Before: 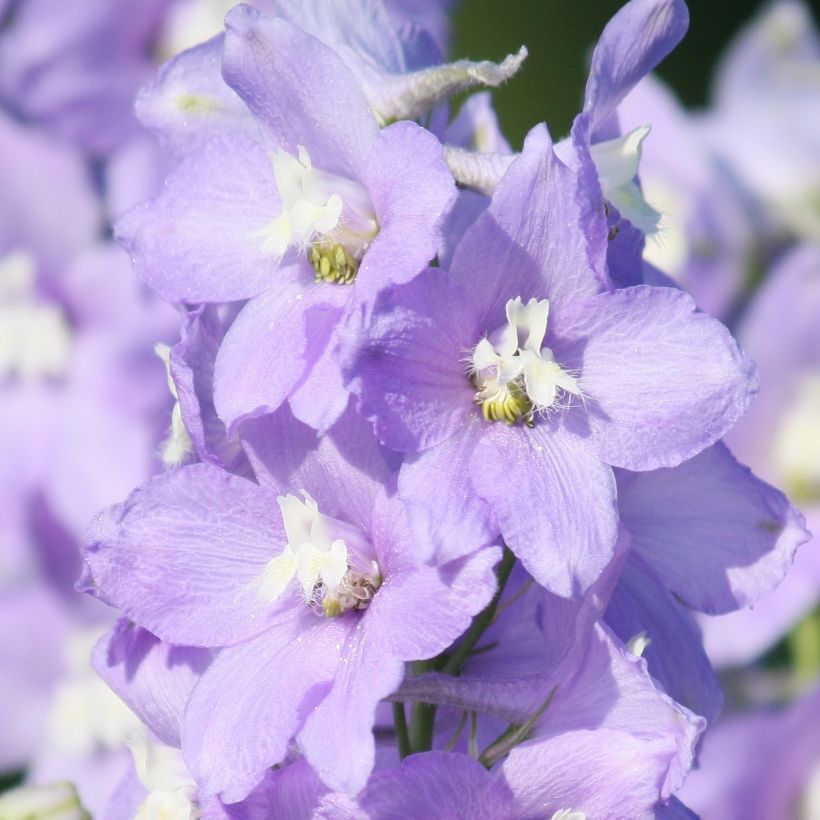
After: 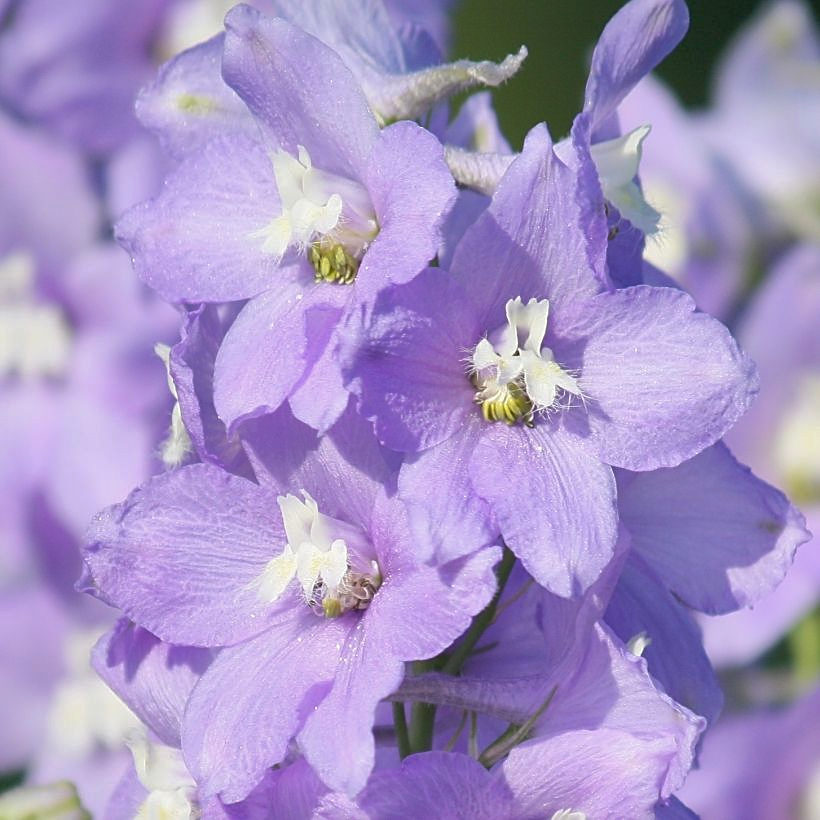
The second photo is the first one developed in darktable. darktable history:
sharpen: on, module defaults
base curve: curves: ch0 [(0, 0) (0.303, 0.277) (1, 1)], preserve colors none
shadows and highlights: on, module defaults
